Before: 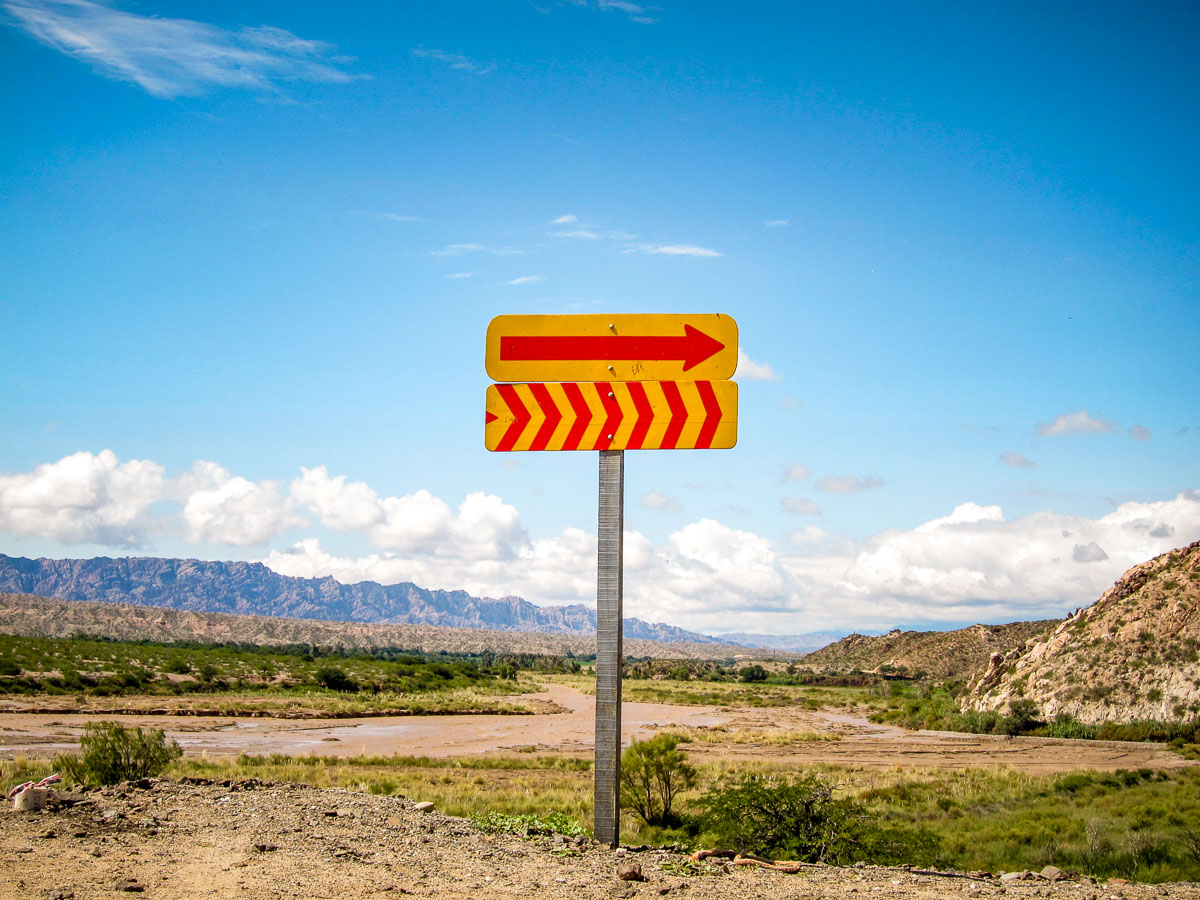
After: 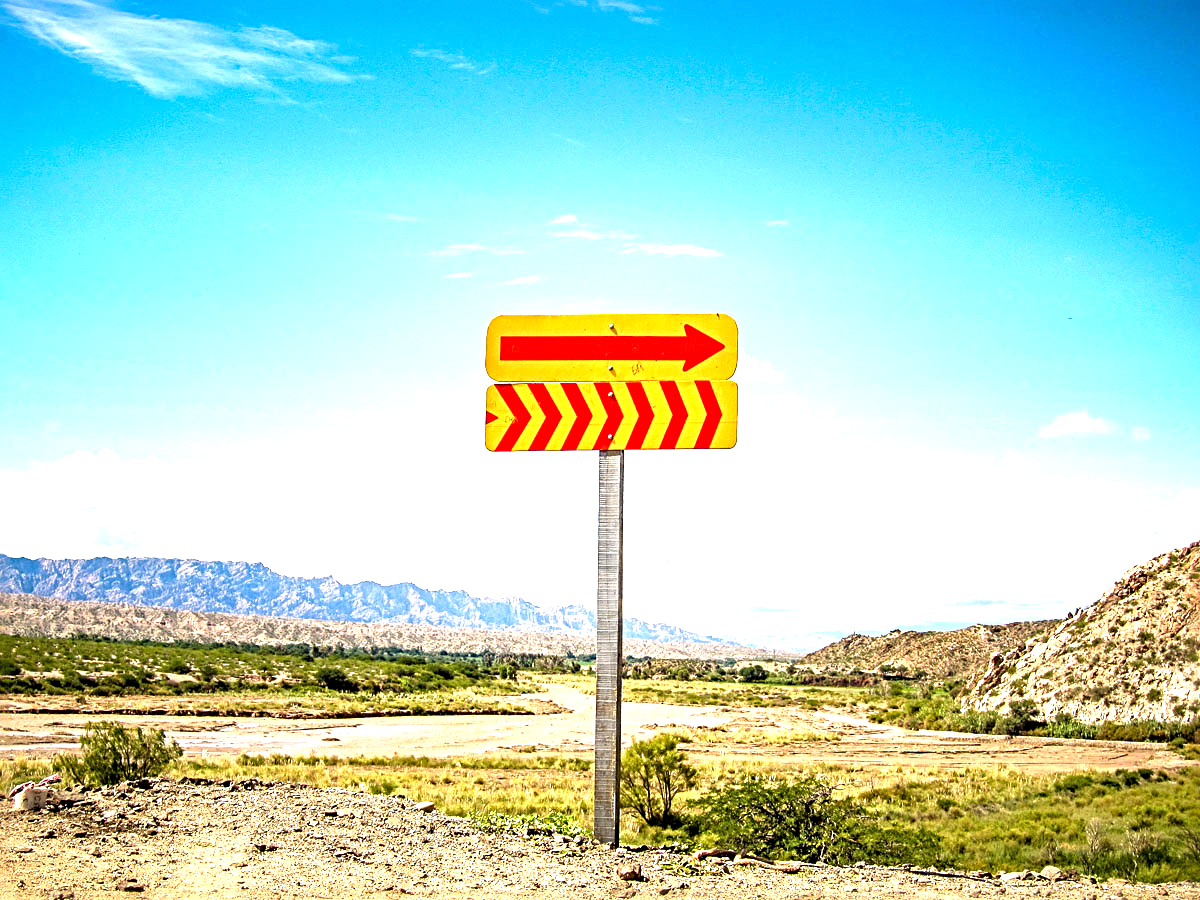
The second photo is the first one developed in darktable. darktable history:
exposure: exposure 1.223 EV, compensate highlight preservation false
sharpen: radius 4
